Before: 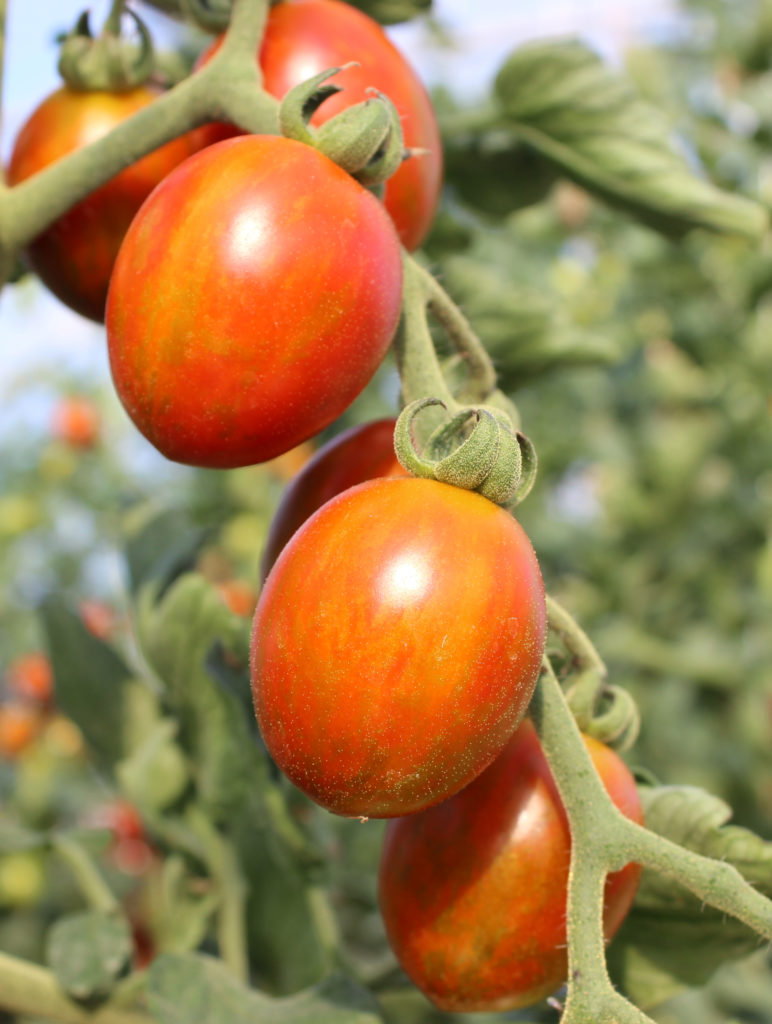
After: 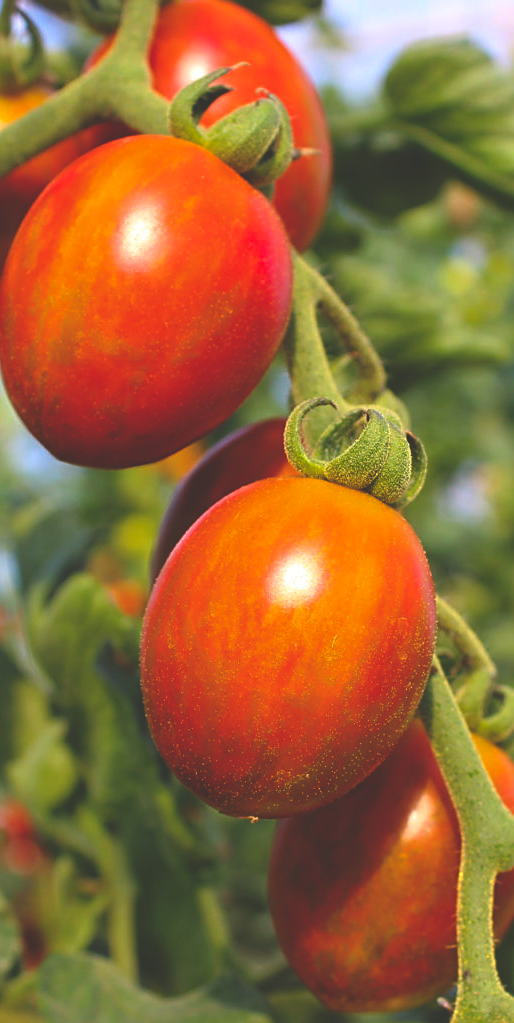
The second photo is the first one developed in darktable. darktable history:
sharpen: on, module defaults
color balance rgb: linear chroma grading › global chroma 15%, perceptual saturation grading › global saturation 30%
white balance: red 1, blue 1
crop and rotate: left 14.292%, right 19.041%
rgb curve: curves: ch0 [(0, 0.186) (0.314, 0.284) (0.775, 0.708) (1, 1)], compensate middle gray true, preserve colors none
